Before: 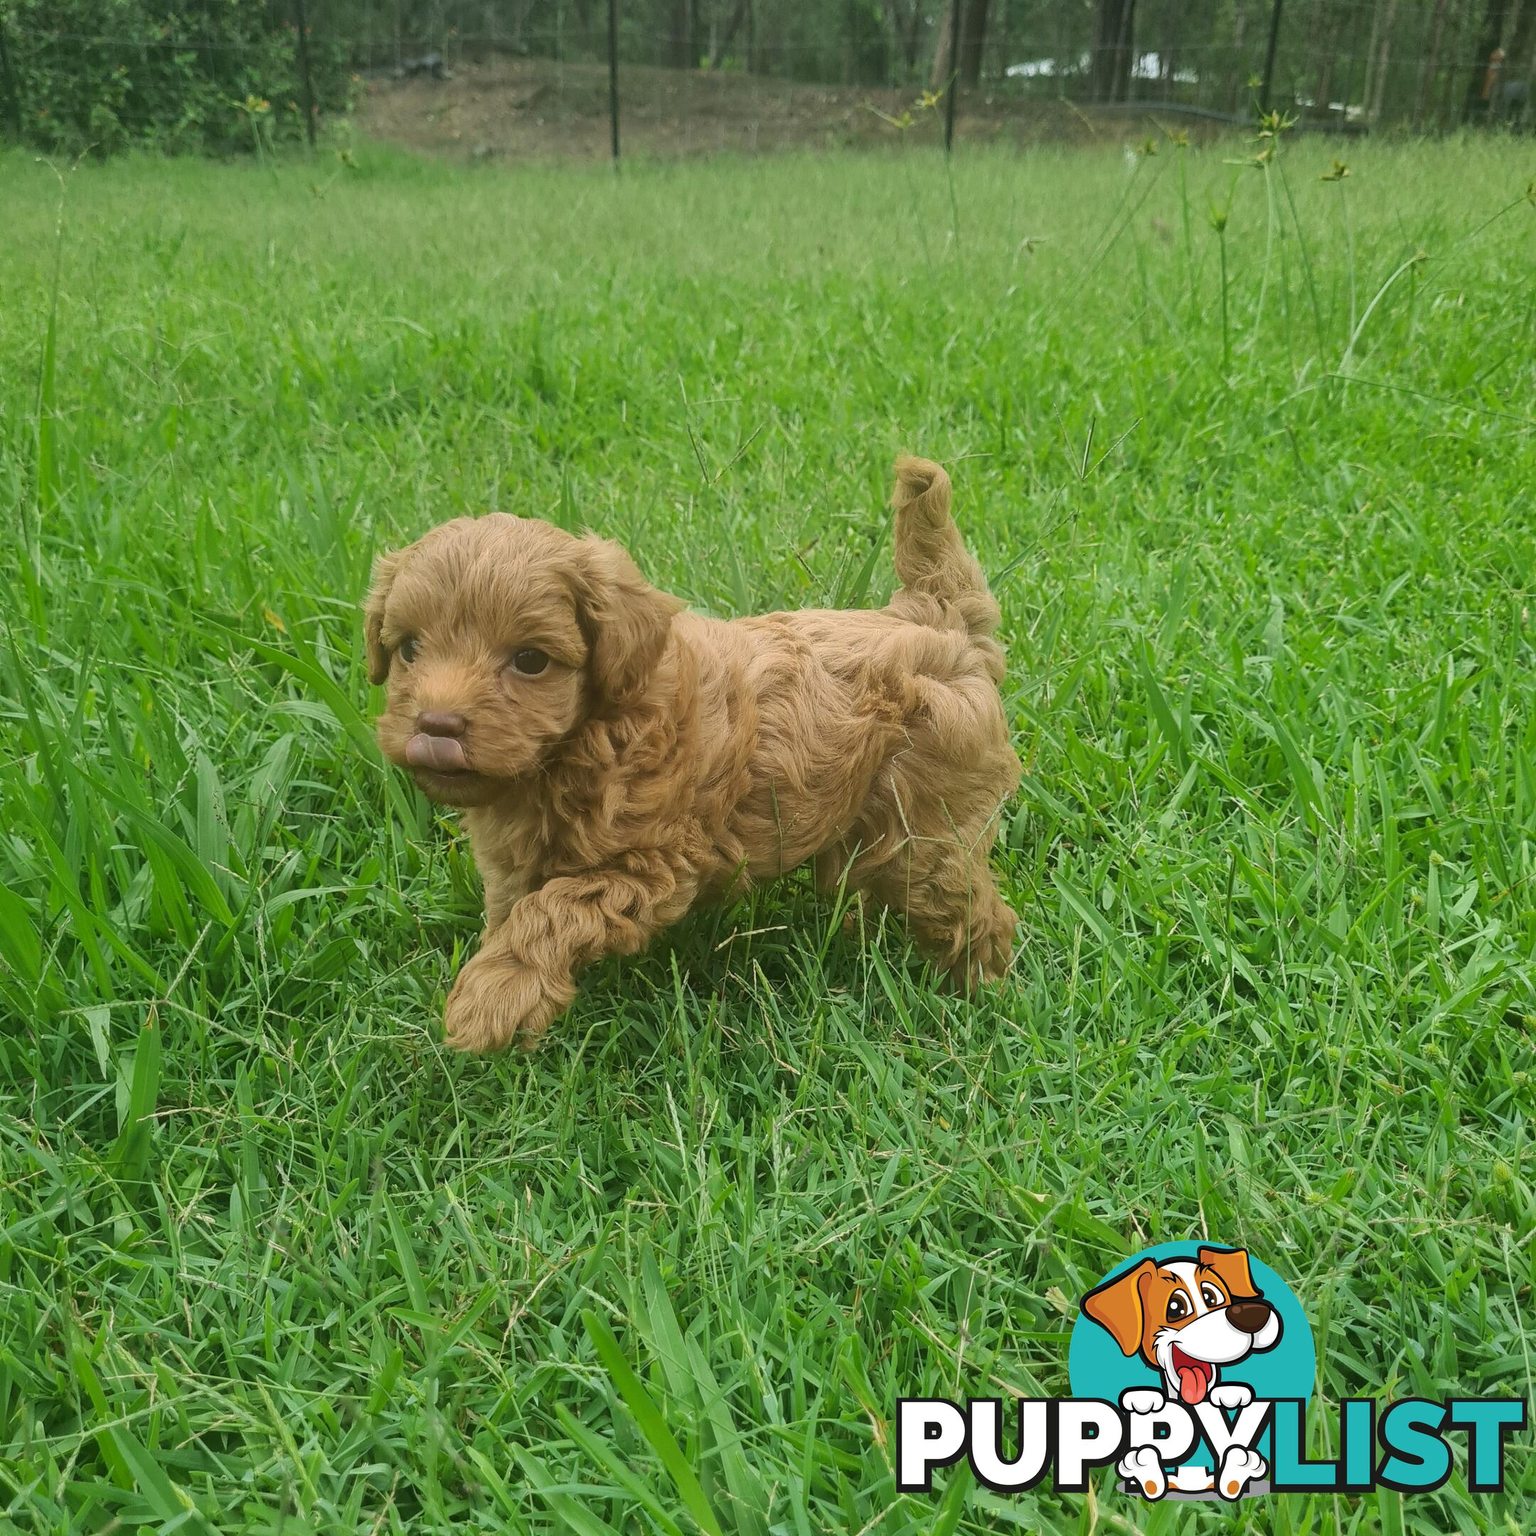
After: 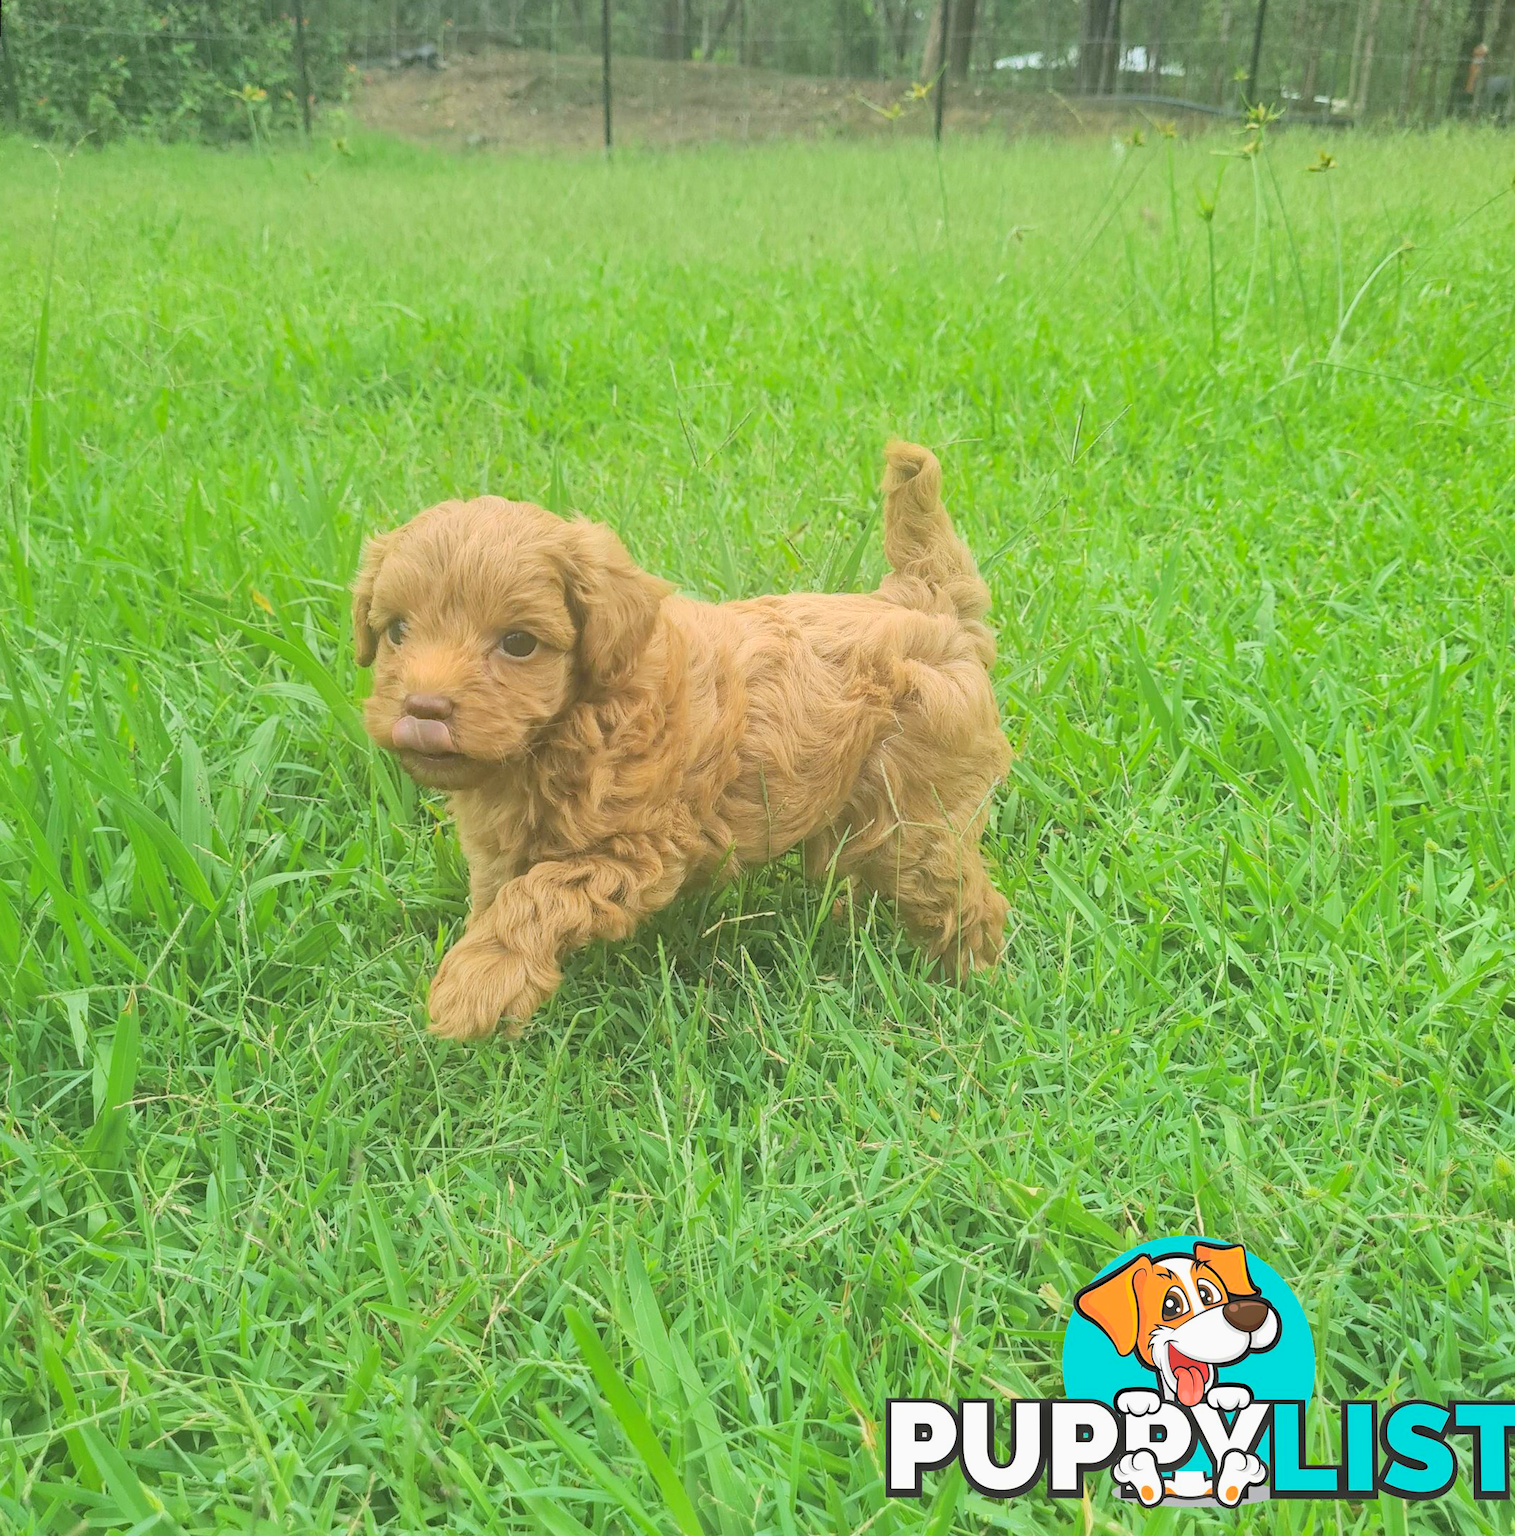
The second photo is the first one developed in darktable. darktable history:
haze removal: compatibility mode true, adaptive false
exposure: black level correction 0, exposure 0.7 EV, compensate exposure bias true, compensate highlight preservation false
rotate and perspective: rotation 0.226°, lens shift (vertical) -0.042, crop left 0.023, crop right 0.982, crop top 0.006, crop bottom 0.994
global tonemap: drago (0.7, 100)
